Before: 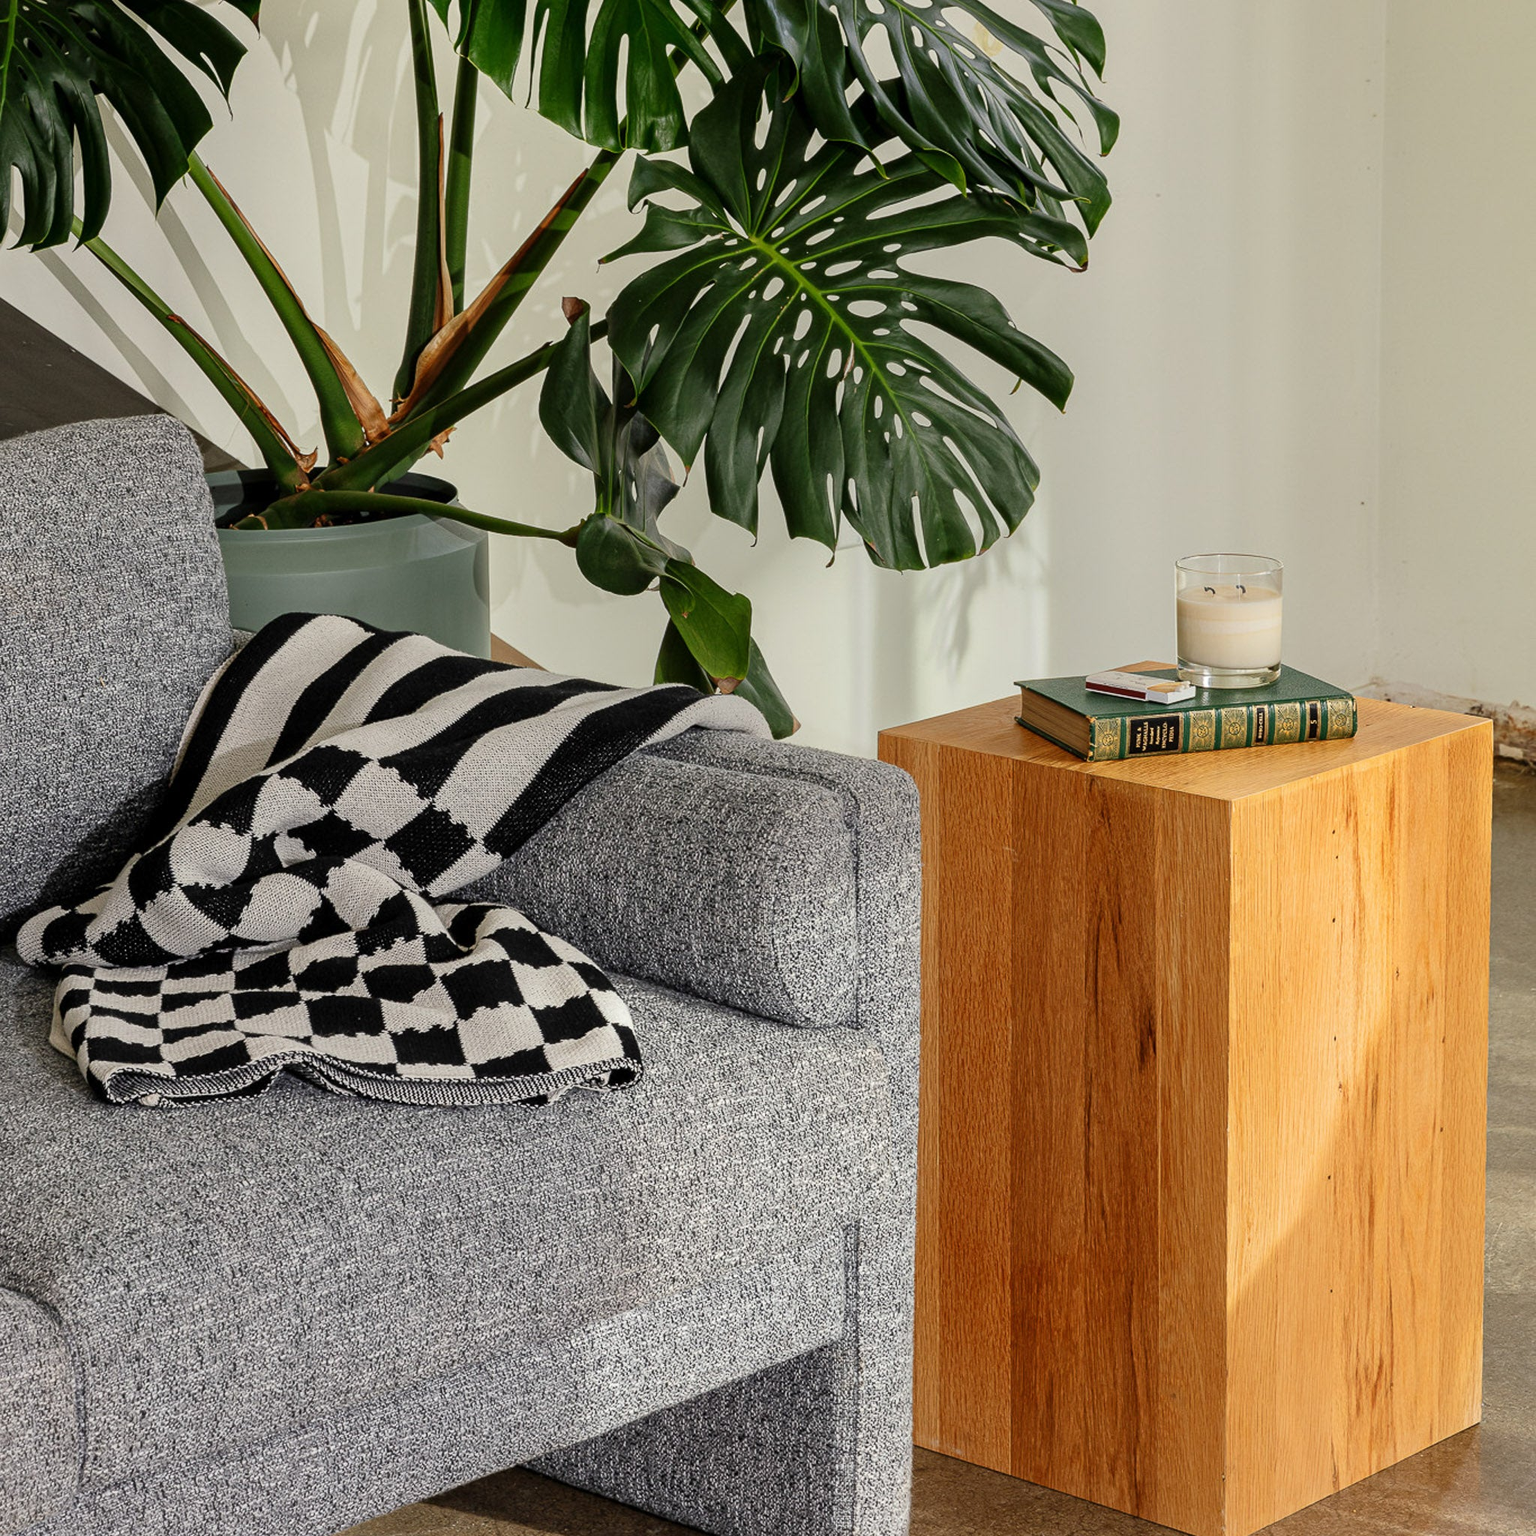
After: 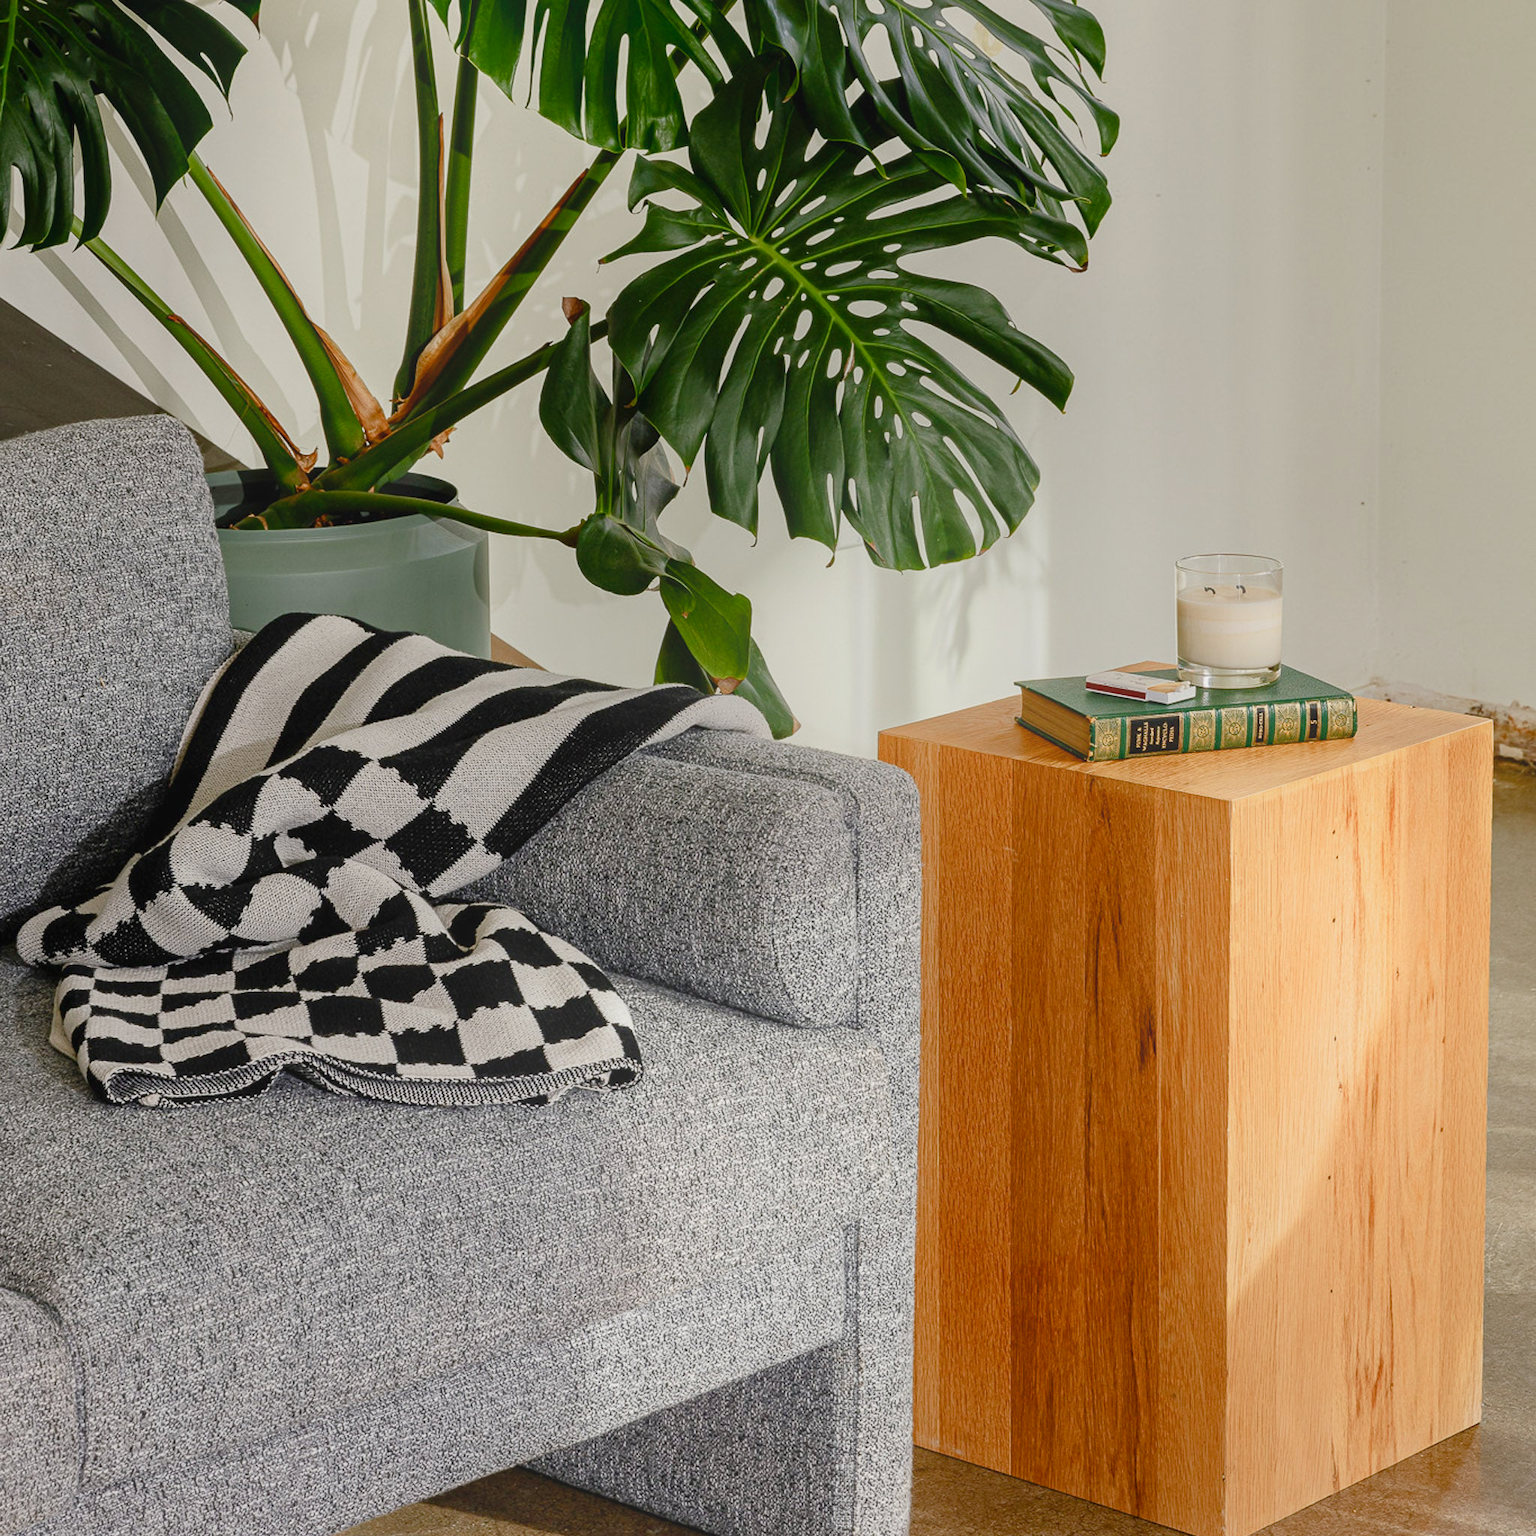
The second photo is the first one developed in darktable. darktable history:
color balance rgb: shadows lift › chroma 1%, shadows lift › hue 113°, highlights gain › chroma 0.2%, highlights gain › hue 333°, perceptual saturation grading › global saturation 20%, perceptual saturation grading › highlights -50%, perceptual saturation grading › shadows 25%, contrast -10%
bloom: size 38%, threshold 95%, strength 30%
